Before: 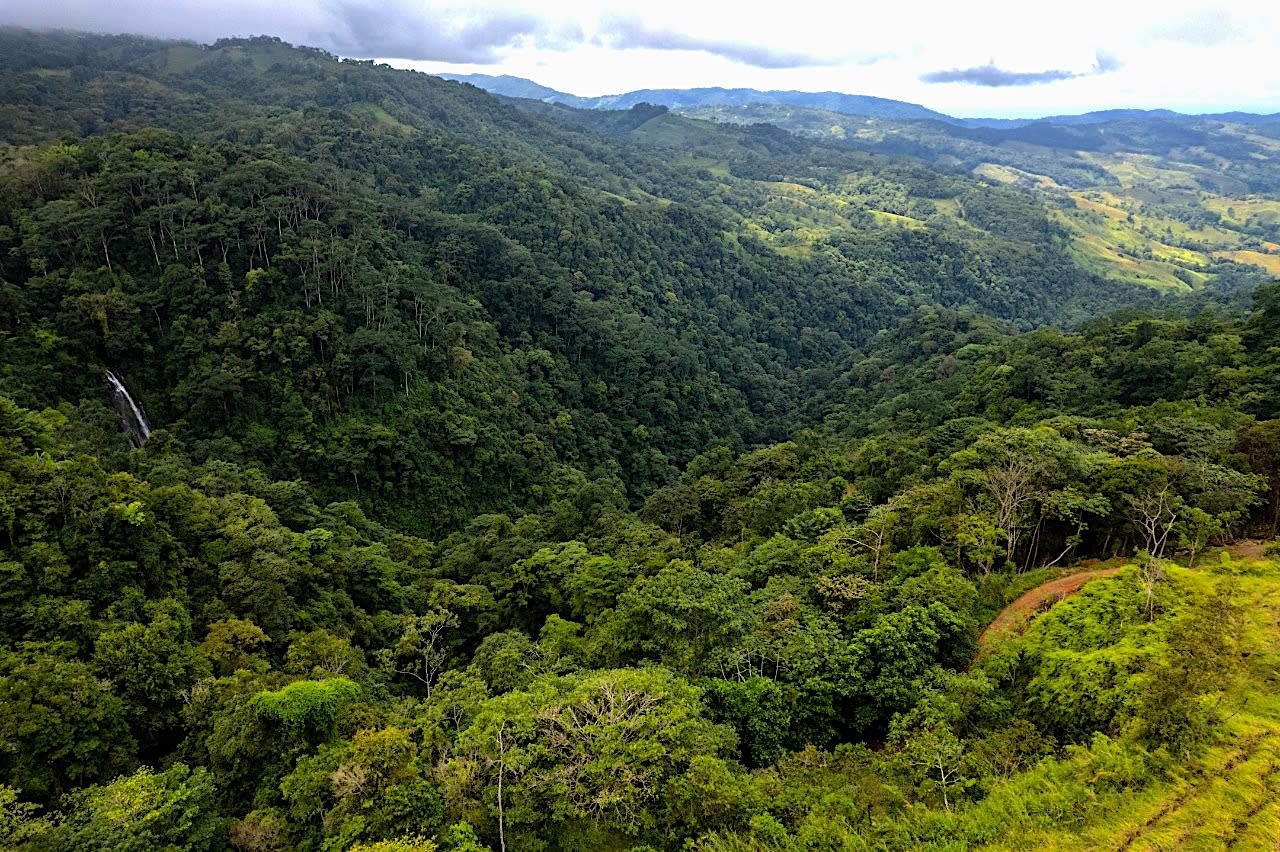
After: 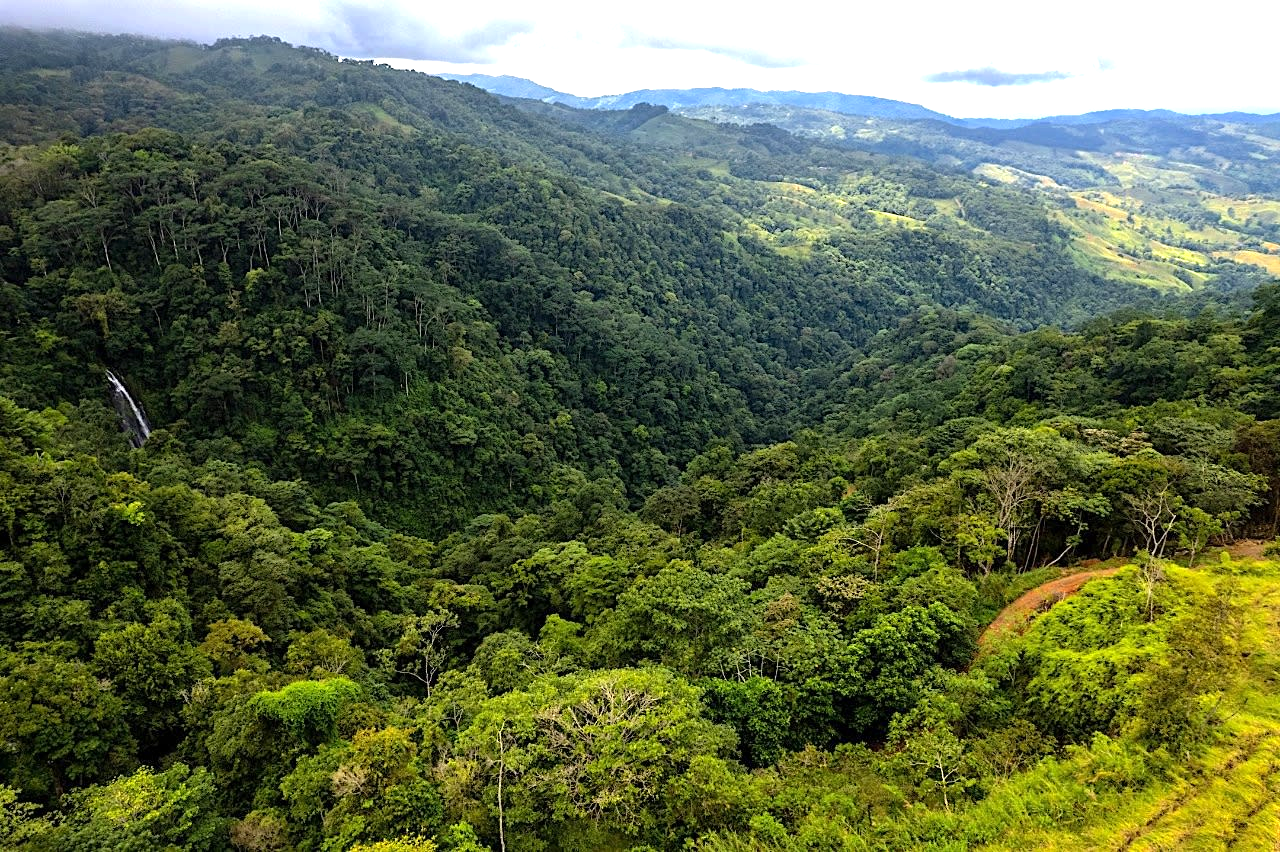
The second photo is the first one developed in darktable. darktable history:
exposure: exposure 0.549 EV, compensate exposure bias true, compensate highlight preservation false
